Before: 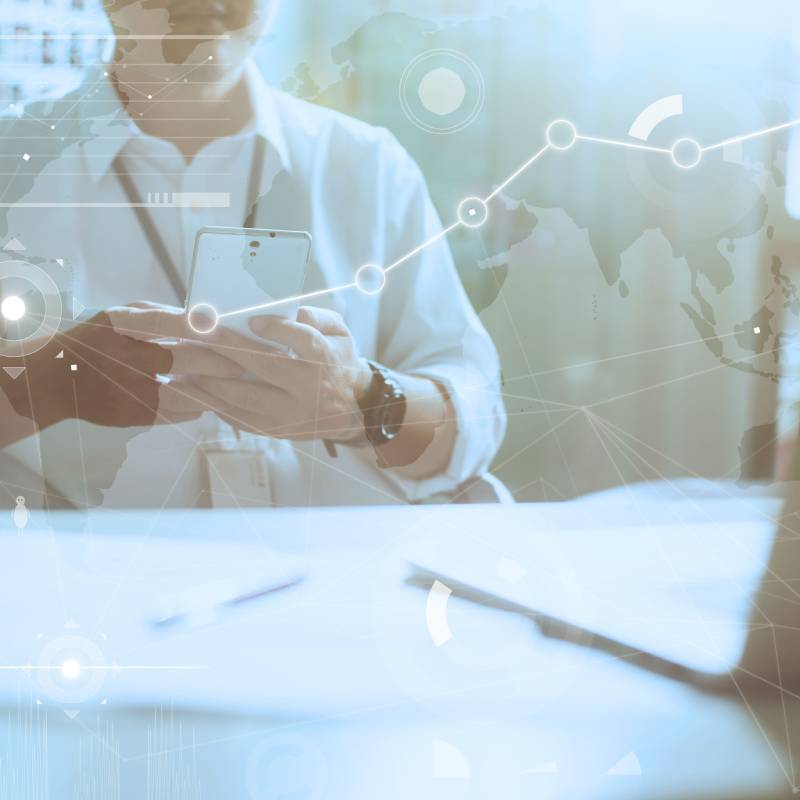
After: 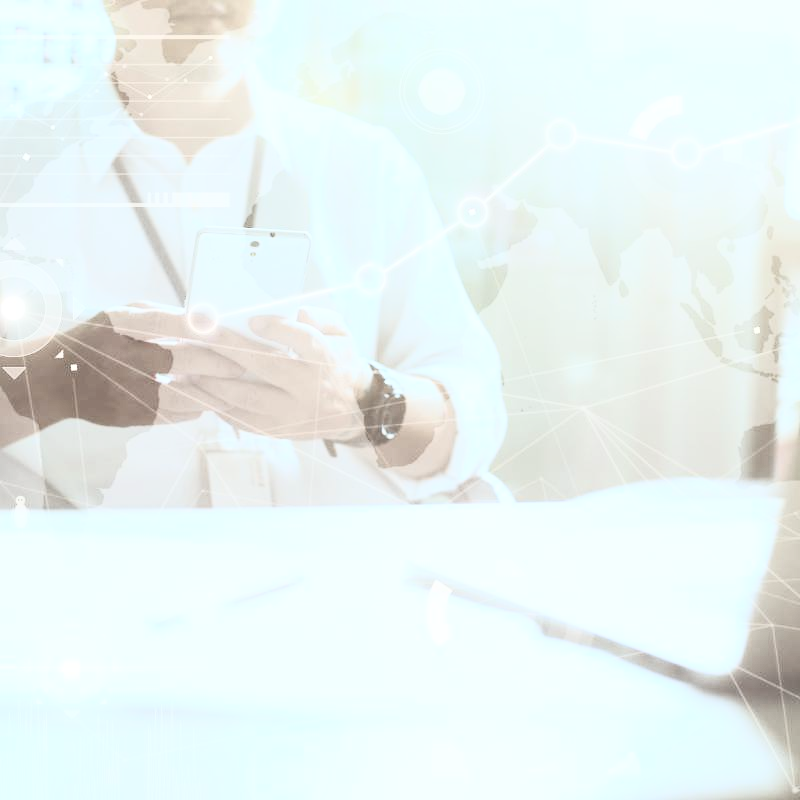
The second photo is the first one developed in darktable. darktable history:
contrast brightness saturation: contrast 0.573, brightness 0.578, saturation -0.344
